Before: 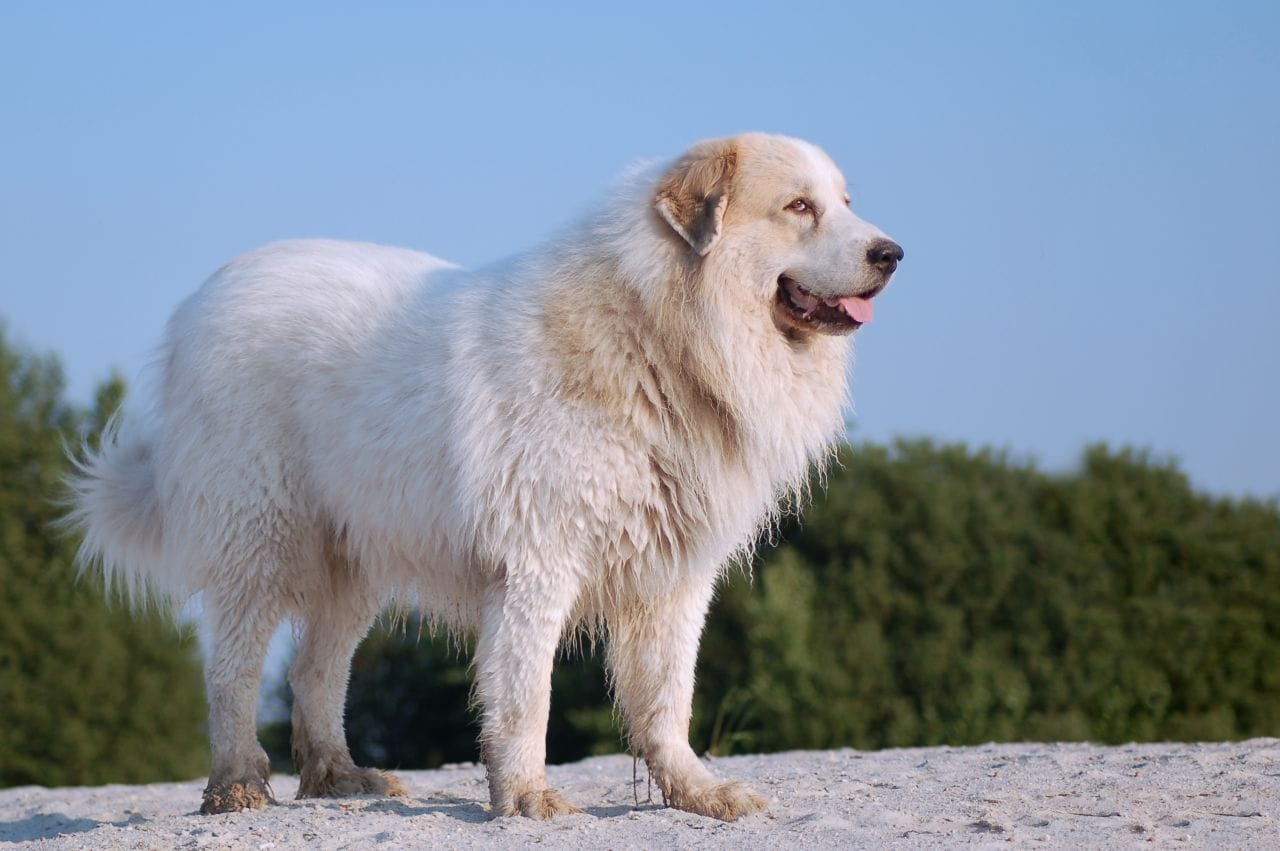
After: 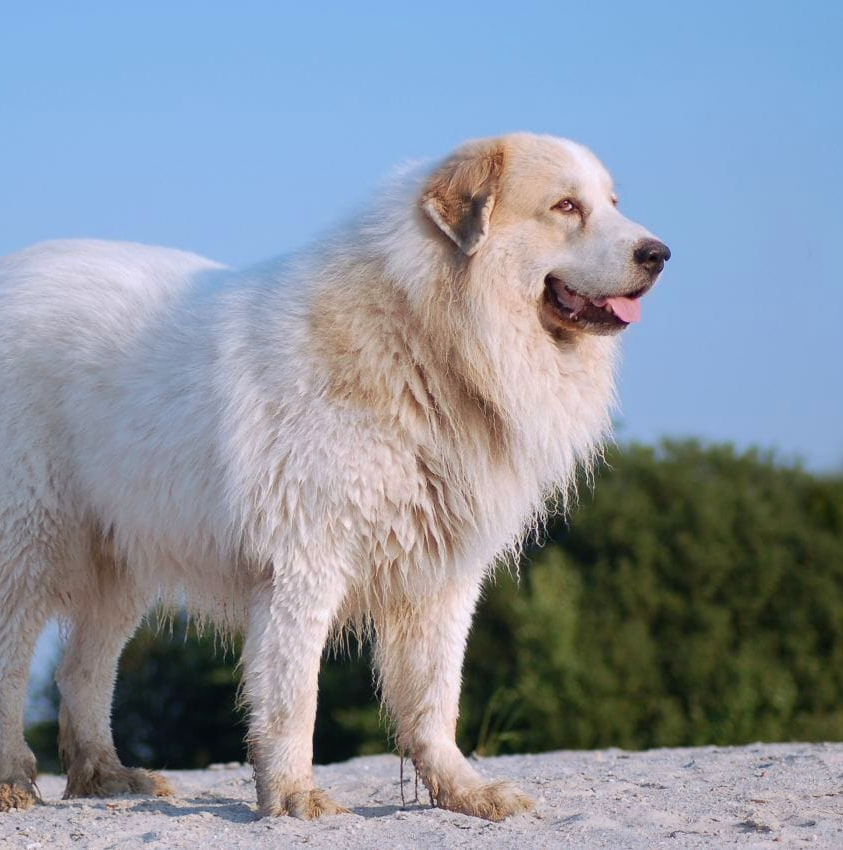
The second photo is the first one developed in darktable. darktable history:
crop and rotate: left 18.222%, right 15.888%
color zones: curves: ch1 [(0, 0.153) (0.143, 0.15) (0.286, 0.151) (0.429, 0.152) (0.571, 0.152) (0.714, 0.151) (0.857, 0.151) (1, 0.153)], mix -120.58%
